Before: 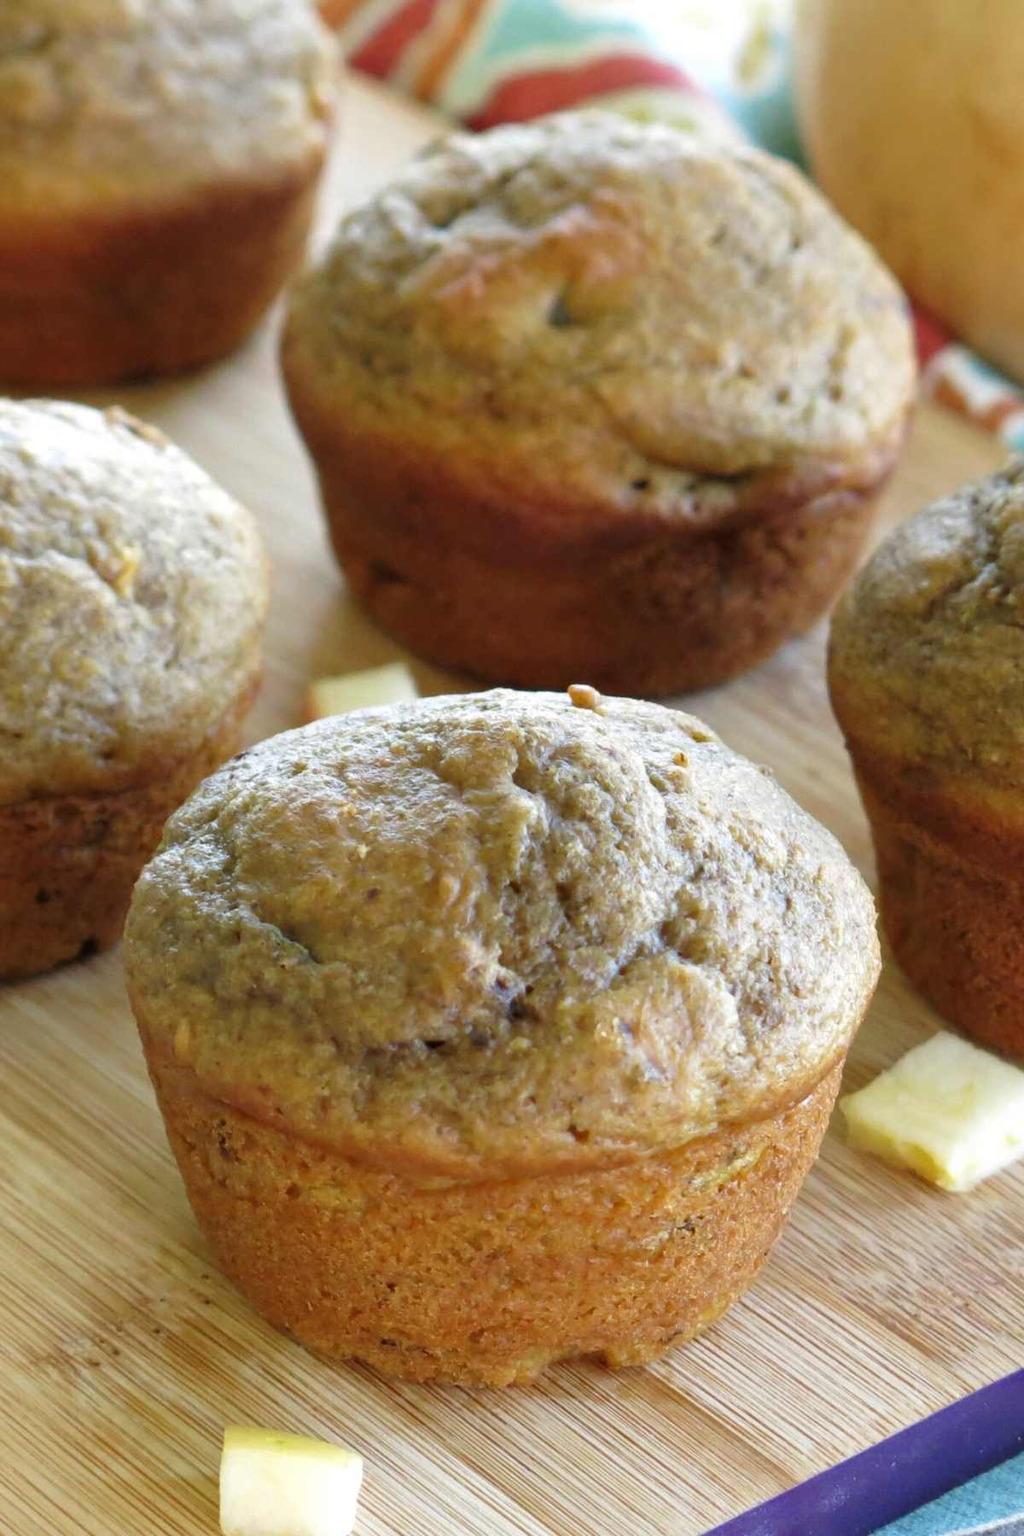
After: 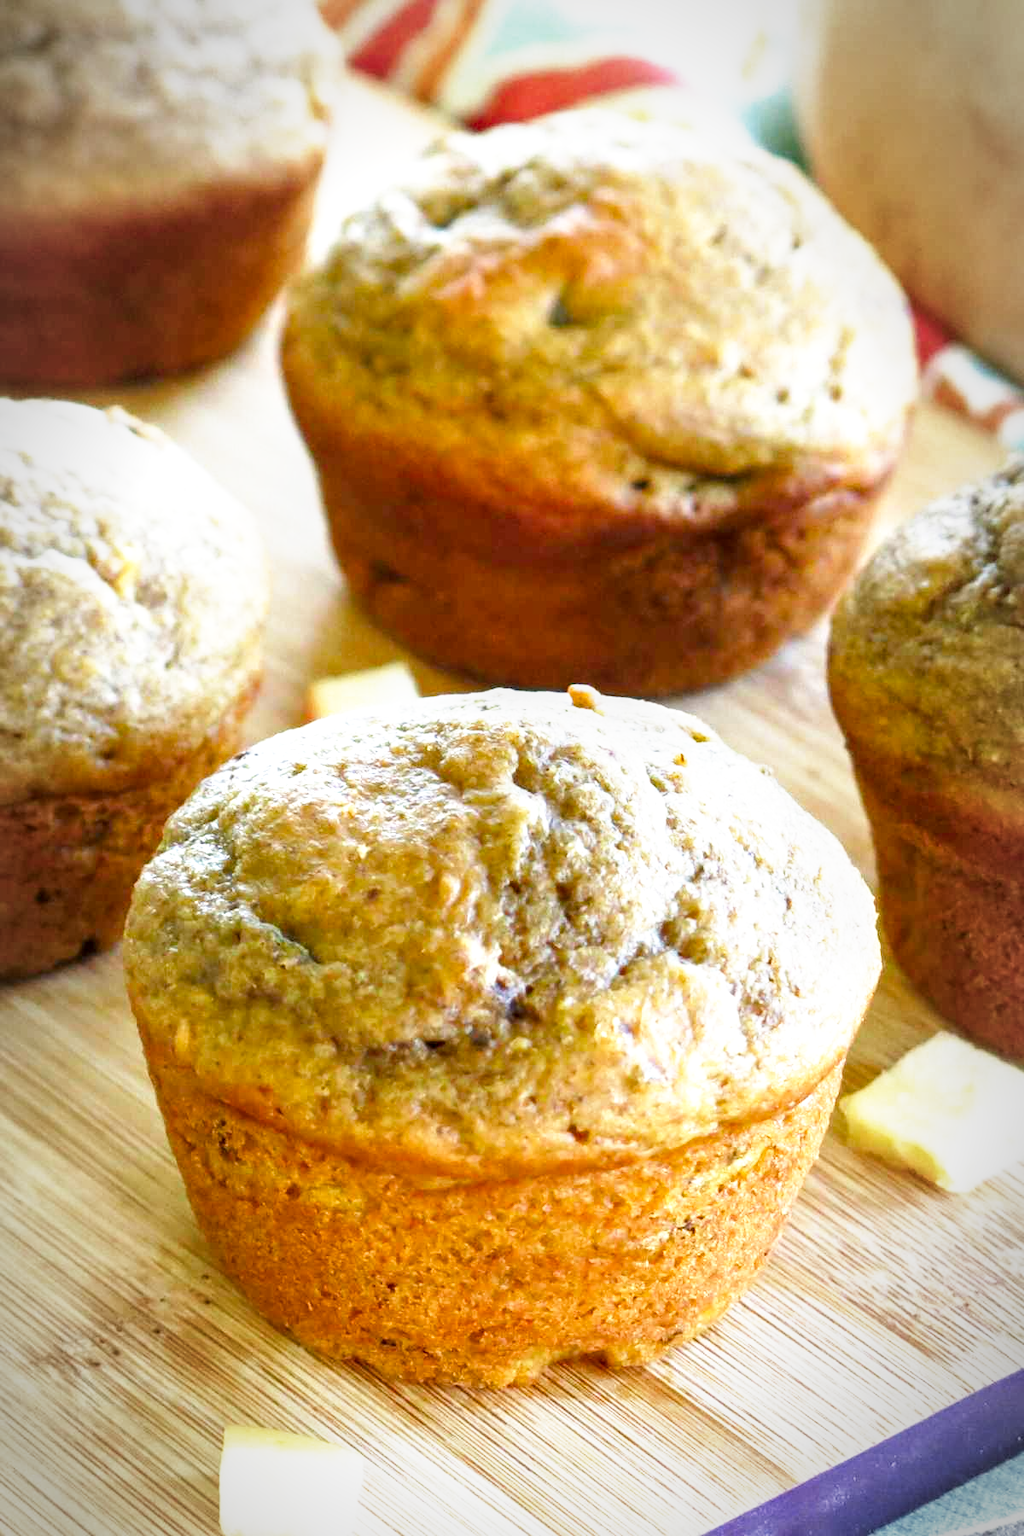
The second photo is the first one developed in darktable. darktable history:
color balance rgb: perceptual saturation grading › global saturation 20%, perceptual saturation grading › highlights -25%, perceptual saturation grading › shadows 25%
base curve: curves: ch0 [(0, 0) (0.495, 0.917) (1, 1)], preserve colors none
vignetting: automatic ratio true
local contrast: on, module defaults
